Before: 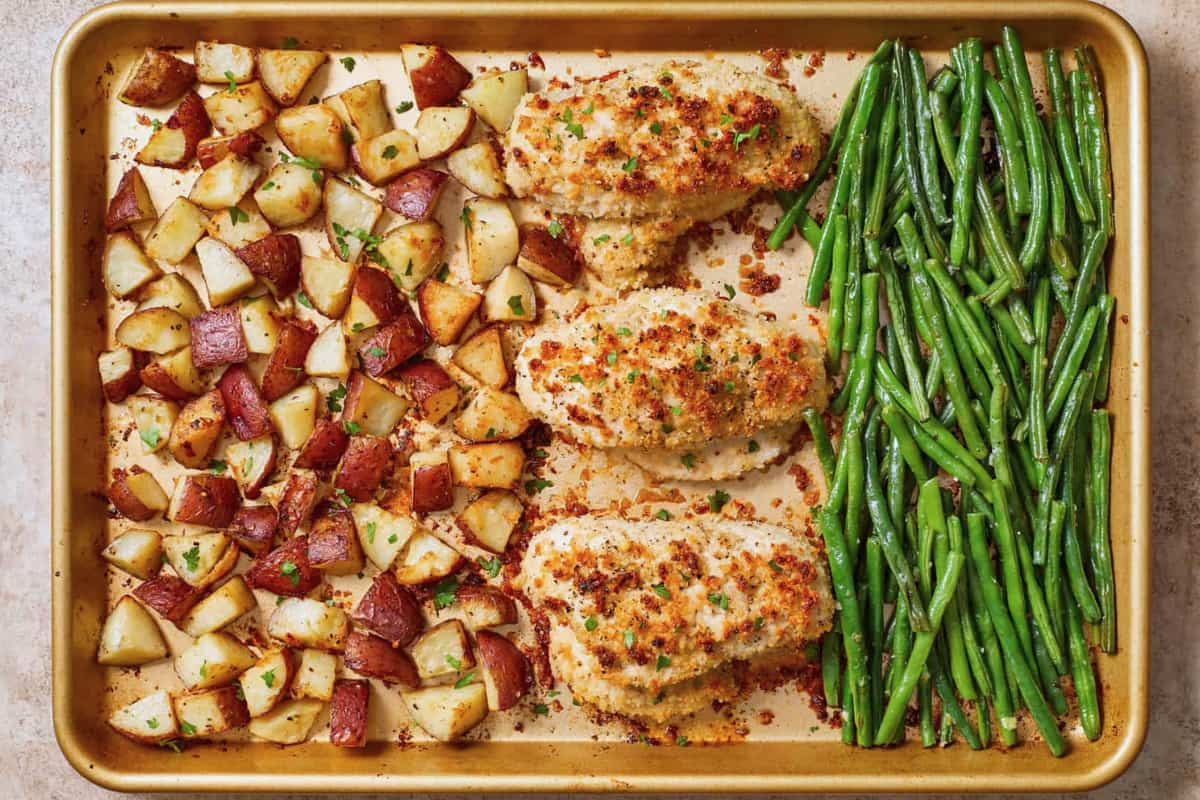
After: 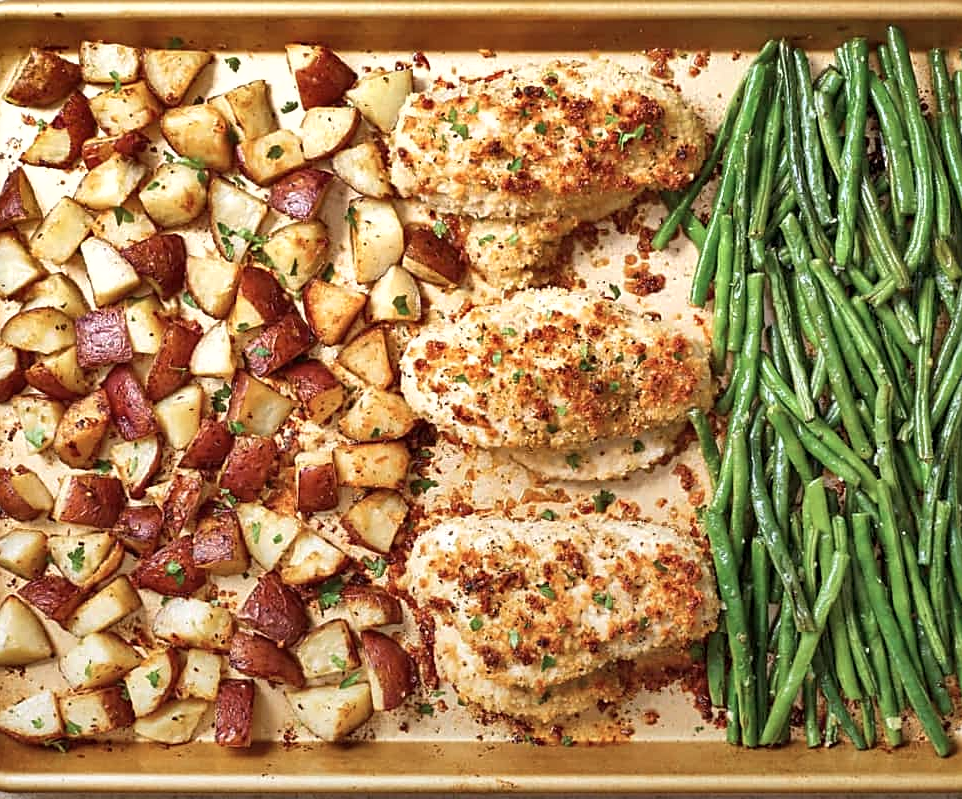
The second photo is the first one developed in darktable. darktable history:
crop and rotate: left 9.597%, right 10.195%
sharpen: on, module defaults
graduated density: rotation -180°, offset 27.42
exposure: black level correction 0.001, exposure 0.5 EV, compensate exposure bias true, compensate highlight preservation false
shadows and highlights: low approximation 0.01, soften with gaussian
color zones: curves: ch0 [(0, 0.5) (0.143, 0.5) (0.286, 0.5) (0.429, 0.504) (0.571, 0.5) (0.714, 0.509) (0.857, 0.5) (1, 0.5)]; ch1 [(0, 0.425) (0.143, 0.425) (0.286, 0.375) (0.429, 0.405) (0.571, 0.5) (0.714, 0.47) (0.857, 0.425) (1, 0.435)]; ch2 [(0, 0.5) (0.143, 0.5) (0.286, 0.5) (0.429, 0.517) (0.571, 0.5) (0.714, 0.51) (0.857, 0.5) (1, 0.5)]
